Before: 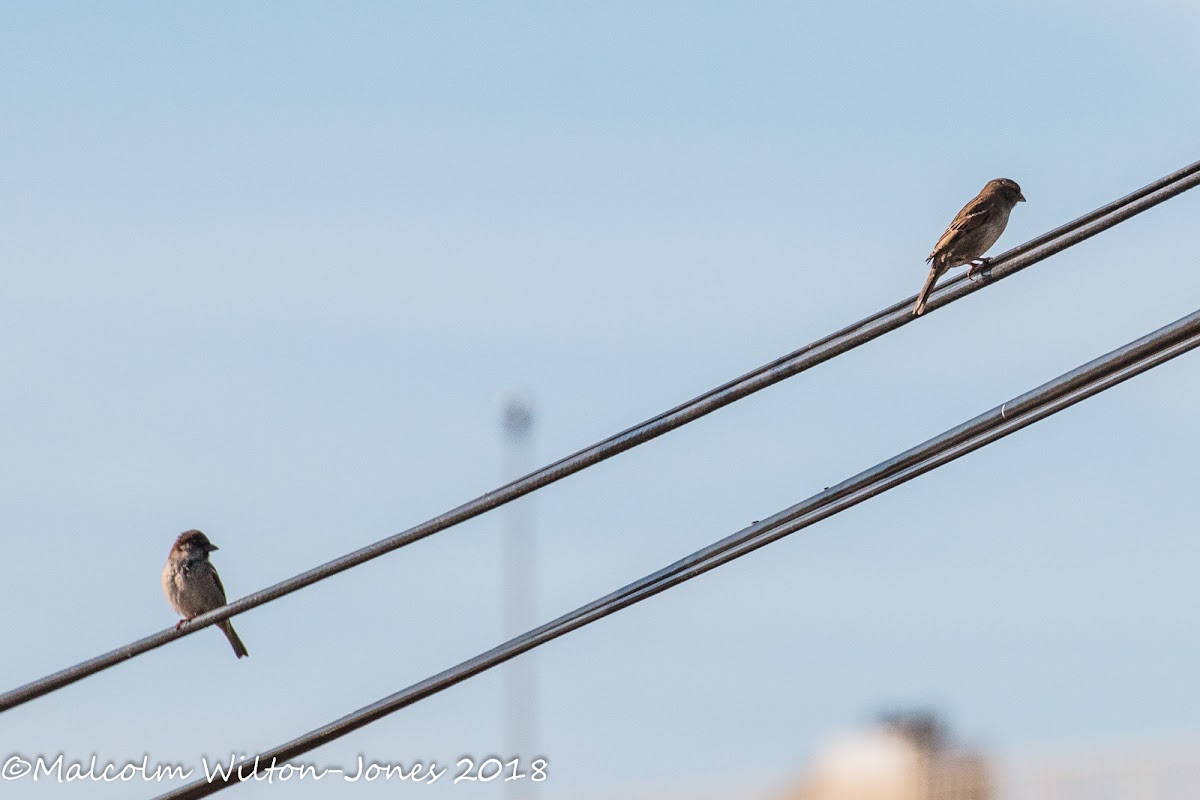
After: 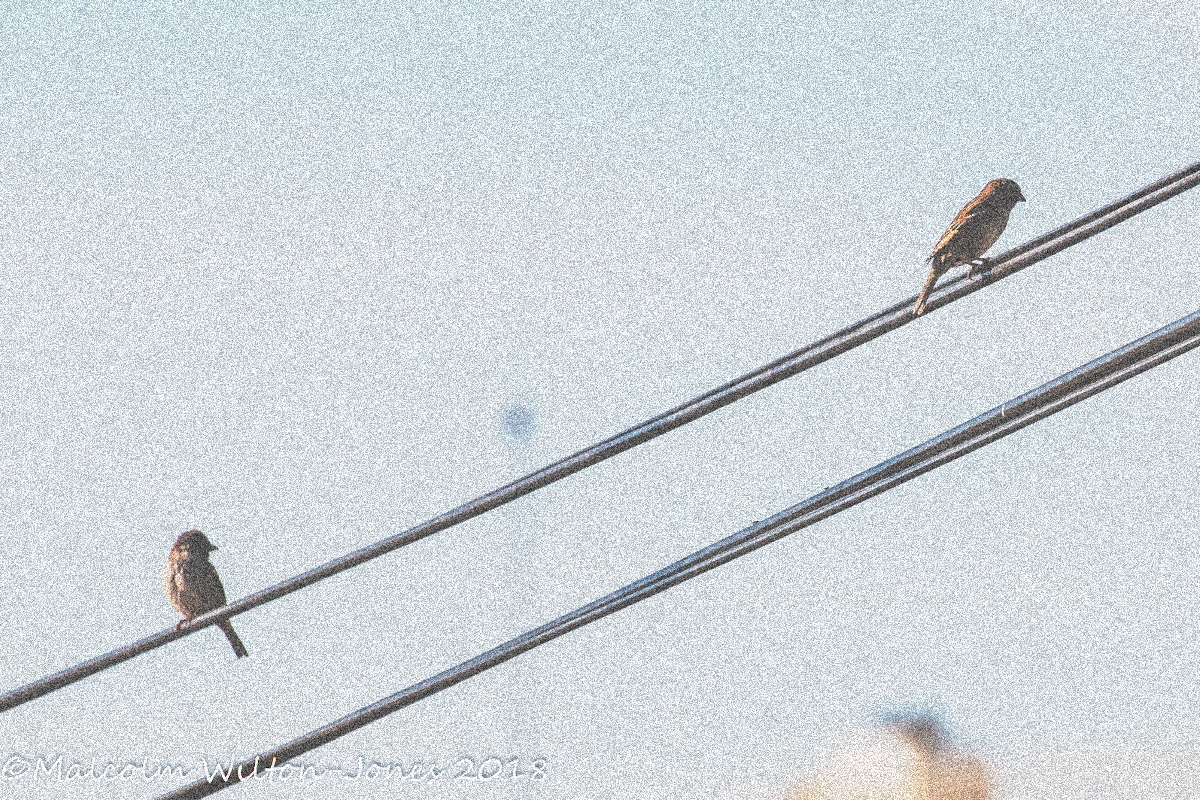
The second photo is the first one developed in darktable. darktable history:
tone curve: curves: ch0 [(0, 0) (0.003, 0.345) (0.011, 0.345) (0.025, 0.345) (0.044, 0.349) (0.069, 0.353) (0.1, 0.356) (0.136, 0.359) (0.177, 0.366) (0.224, 0.378) (0.277, 0.398) (0.335, 0.429) (0.399, 0.476) (0.468, 0.545) (0.543, 0.624) (0.623, 0.721) (0.709, 0.811) (0.801, 0.876) (0.898, 0.913) (1, 1)], preserve colors none
grain: coarseness 3.75 ISO, strength 100%, mid-tones bias 0%
